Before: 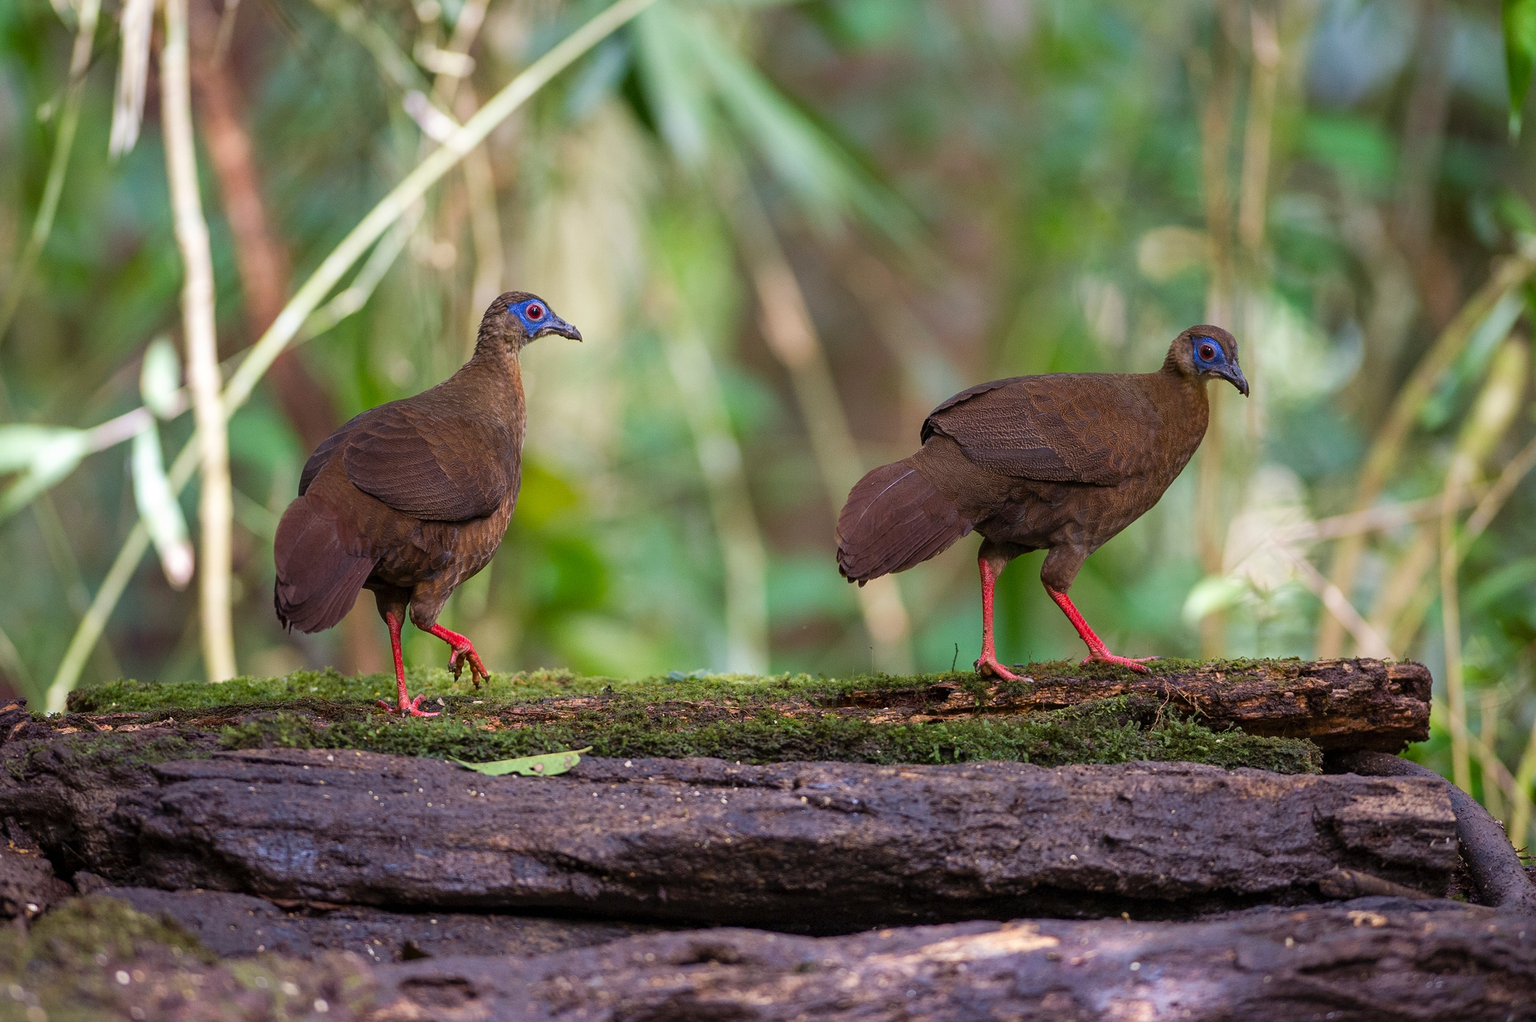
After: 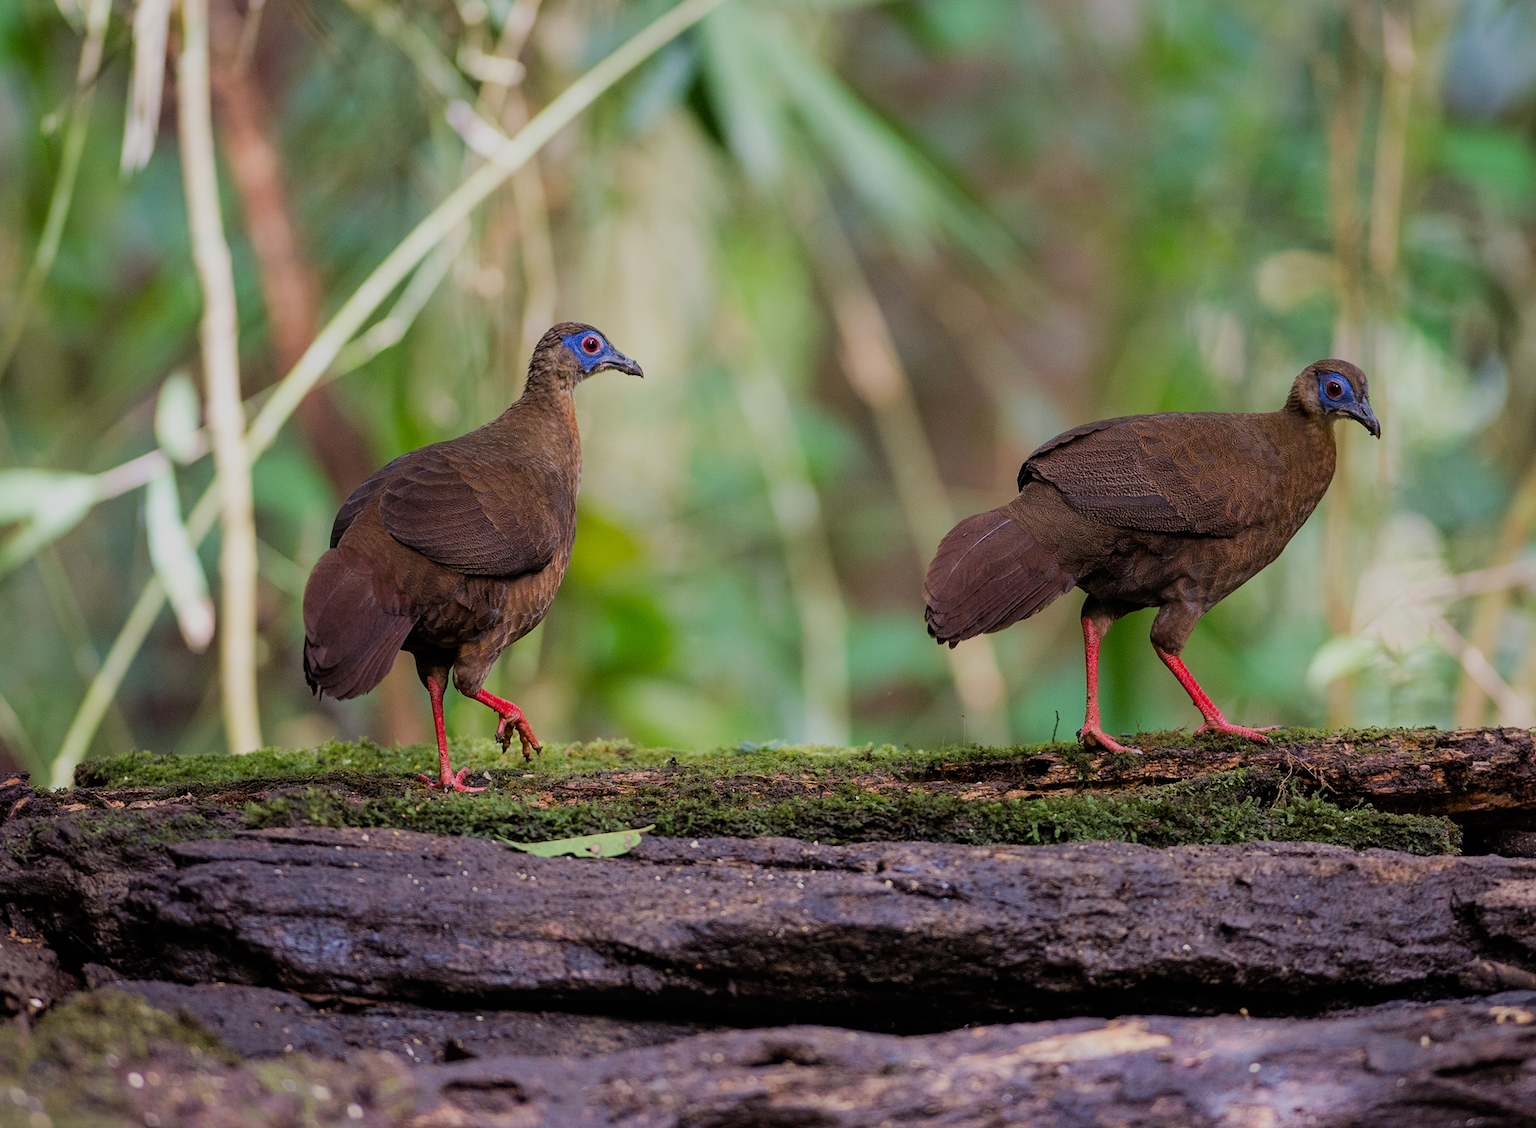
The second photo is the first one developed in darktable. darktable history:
filmic rgb: black relative exposure -7.65 EV, white relative exposure 4.56 EV, hardness 3.61
crop: right 9.505%, bottom 0.045%
